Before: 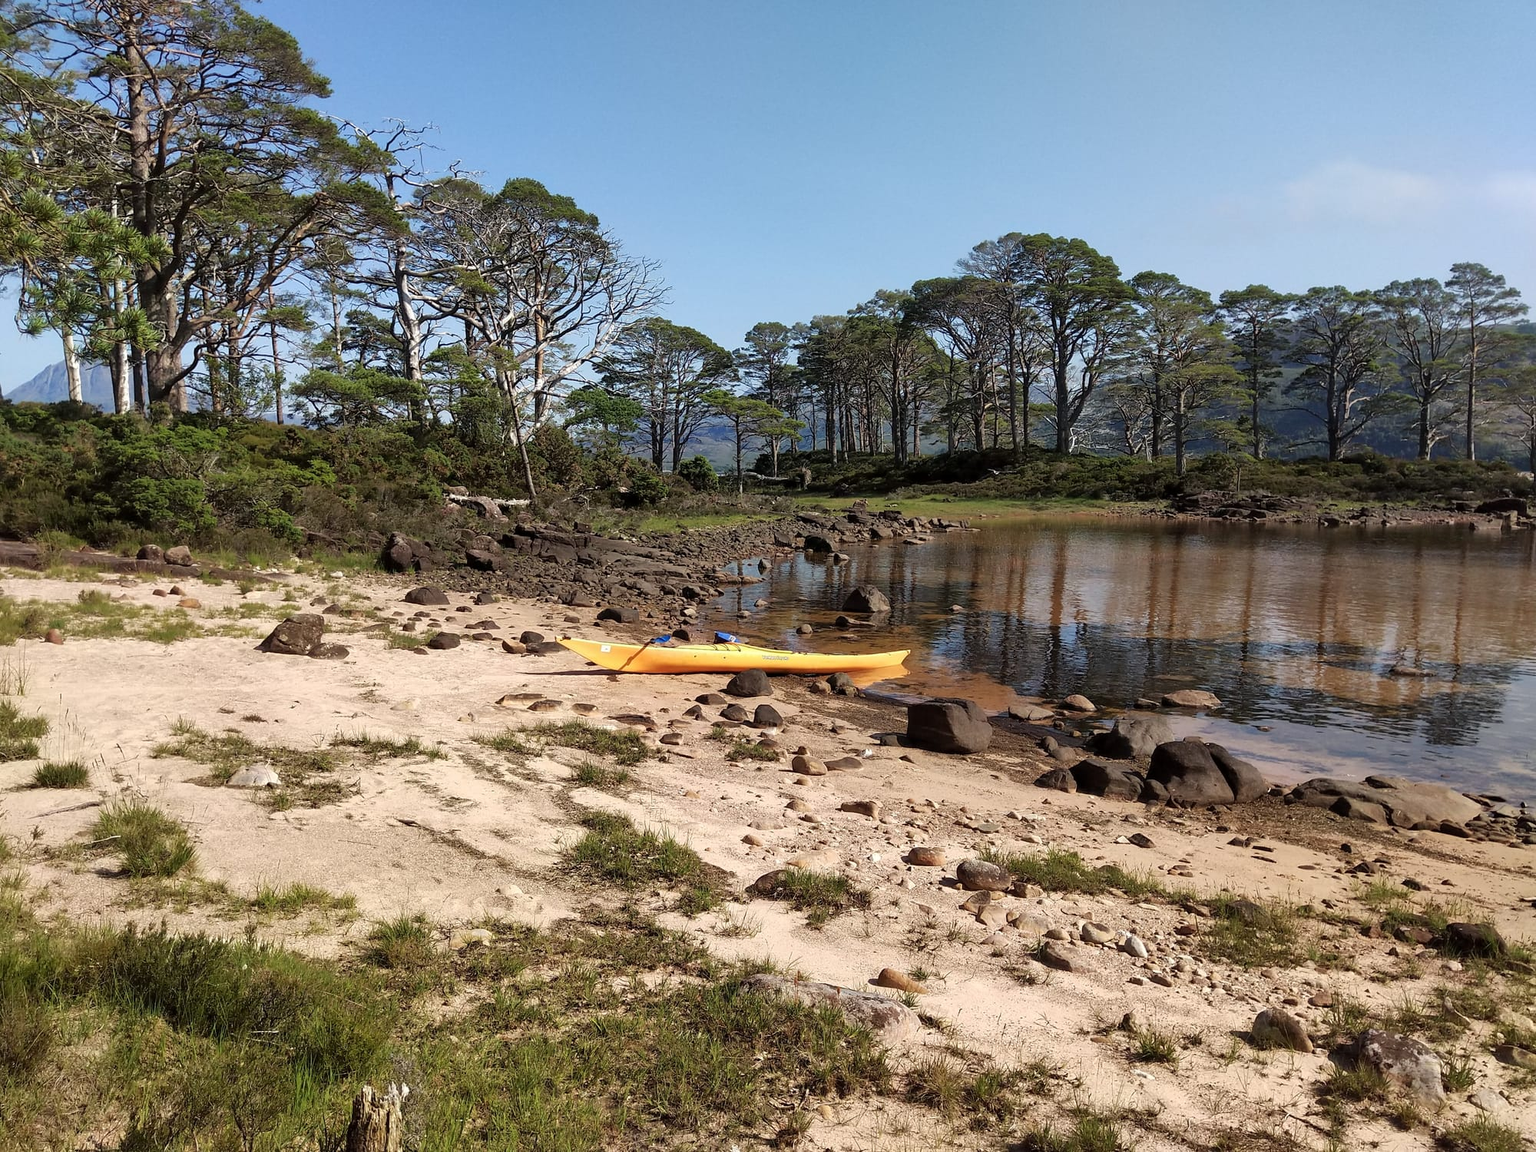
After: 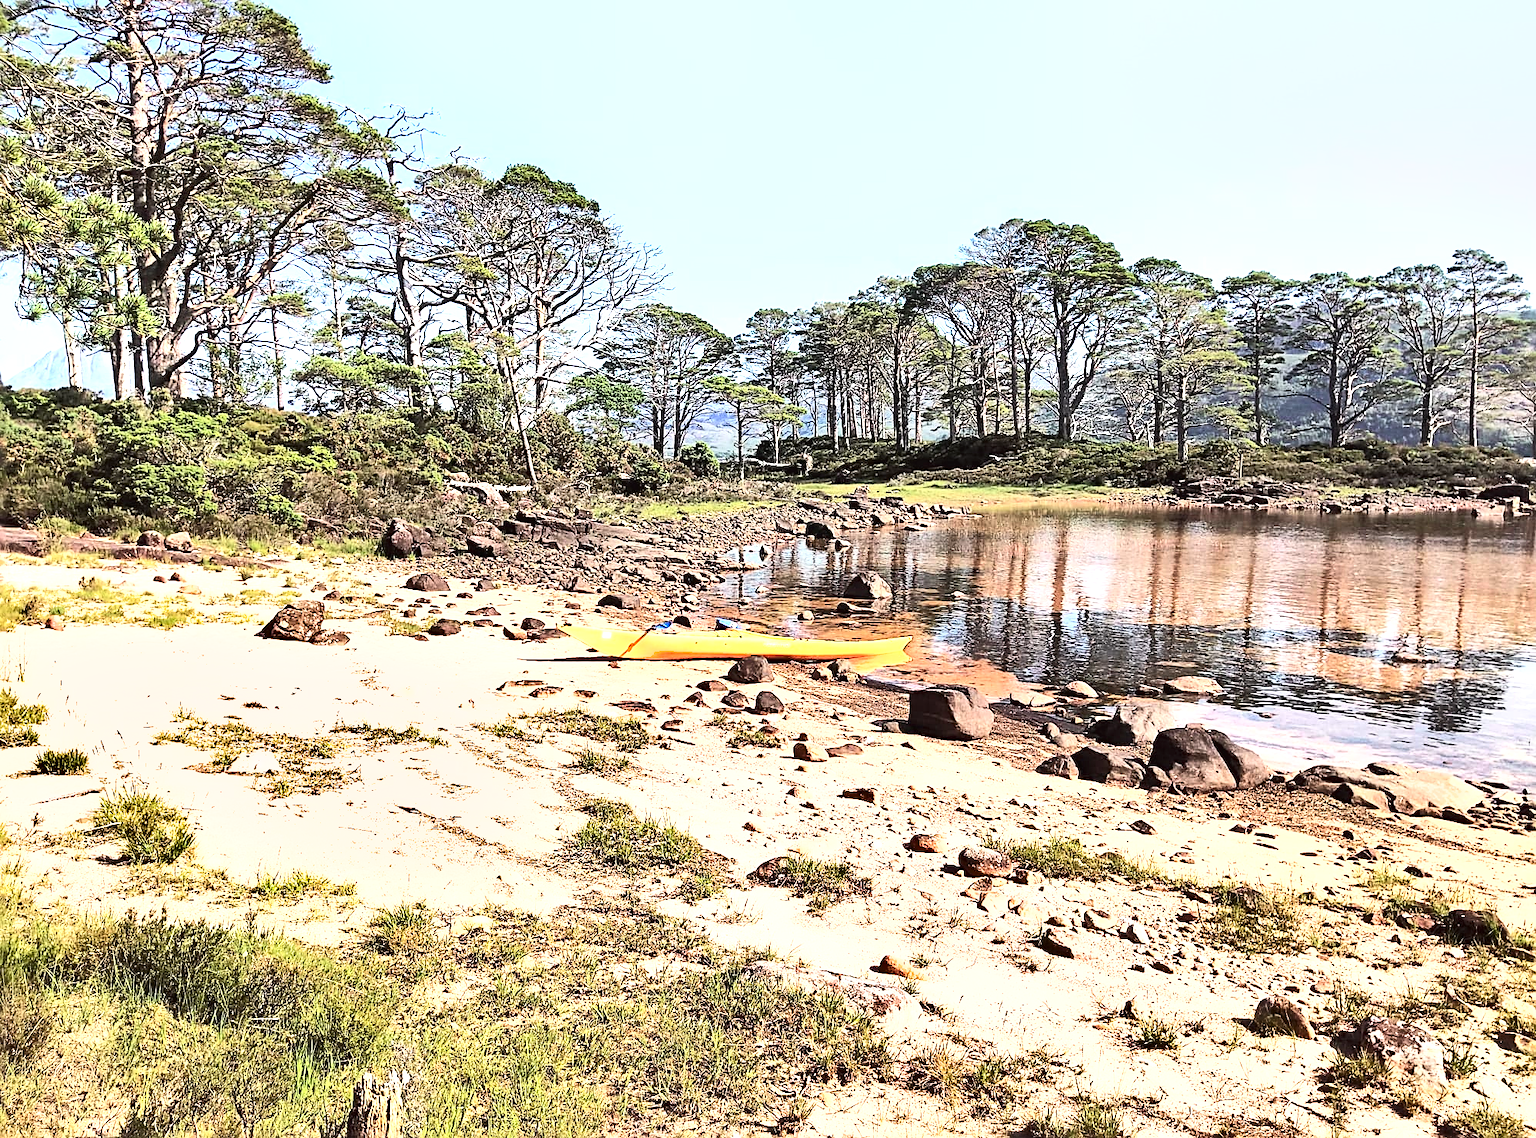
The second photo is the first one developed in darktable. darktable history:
exposure: black level correction 0, exposure 1.49 EV, compensate highlight preservation false
crop: top 1.305%, right 0.104%
sharpen: radius 2.801, amount 0.712
tone curve: curves: ch0 [(0.003, 0.029) (0.188, 0.252) (0.46, 0.56) (0.608, 0.748) (0.871, 0.955) (1, 1)]; ch1 [(0, 0) (0.35, 0.356) (0.45, 0.453) (0.508, 0.515) (0.618, 0.634) (1, 1)]; ch2 [(0, 0) (0.456, 0.469) (0.5, 0.5) (0.634, 0.625) (1, 1)], color space Lab, independent channels, preserve colors none
shadows and highlights: soften with gaussian
tone equalizer: -8 EV -0.448 EV, -7 EV -0.389 EV, -6 EV -0.304 EV, -5 EV -0.259 EV, -3 EV 0.252 EV, -2 EV 0.351 EV, -1 EV 0.37 EV, +0 EV 0.413 EV, edges refinement/feathering 500, mask exposure compensation -1.57 EV, preserve details no
